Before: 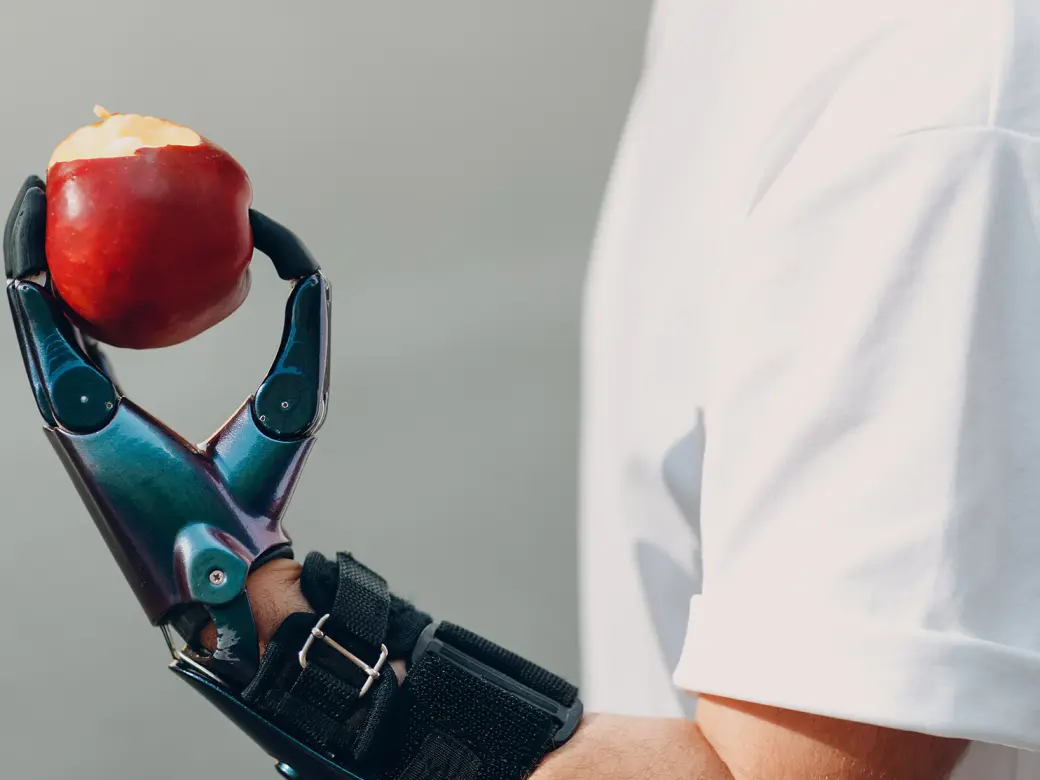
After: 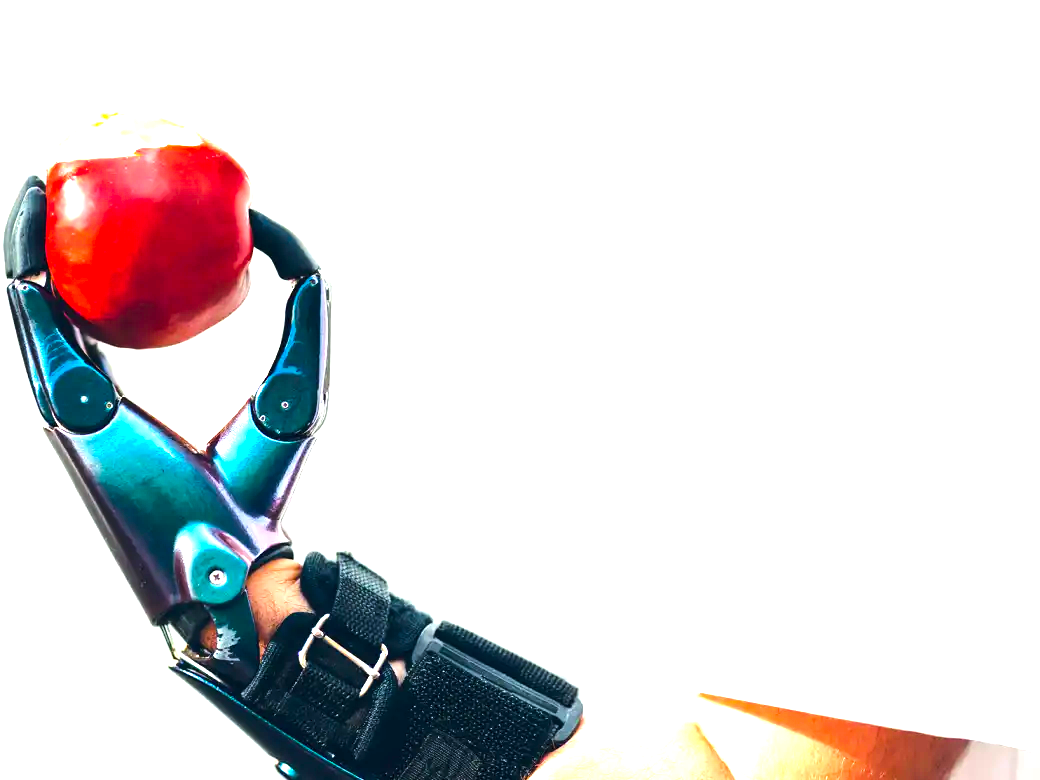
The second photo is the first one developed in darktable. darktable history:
tone equalizer: -8 EV -0.75 EV, -7 EV -0.7 EV, -6 EV -0.6 EV, -5 EV -0.4 EV, -3 EV 0.4 EV, -2 EV 0.6 EV, -1 EV 0.7 EV, +0 EV 0.75 EV, edges refinement/feathering 500, mask exposure compensation -1.57 EV, preserve details no
color balance rgb: perceptual saturation grading › global saturation 25%, perceptual brilliance grading › mid-tones 10%, perceptual brilliance grading › shadows 15%, global vibrance 20%
exposure: black level correction 0, exposure 1.45 EV, compensate exposure bias true, compensate highlight preservation false
